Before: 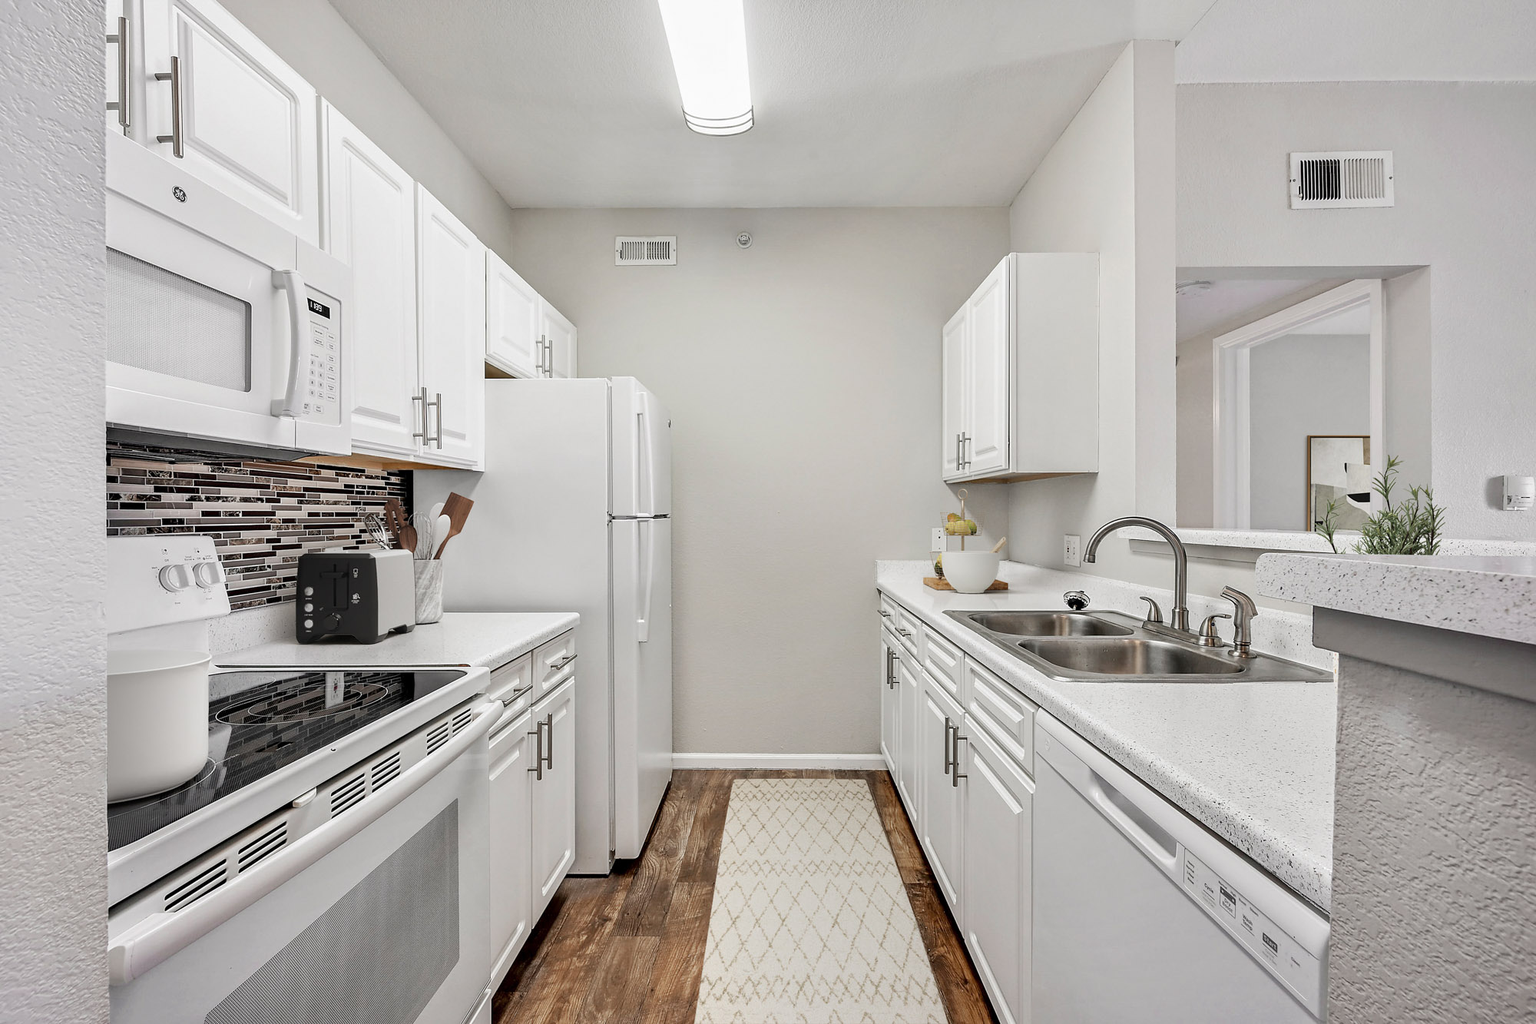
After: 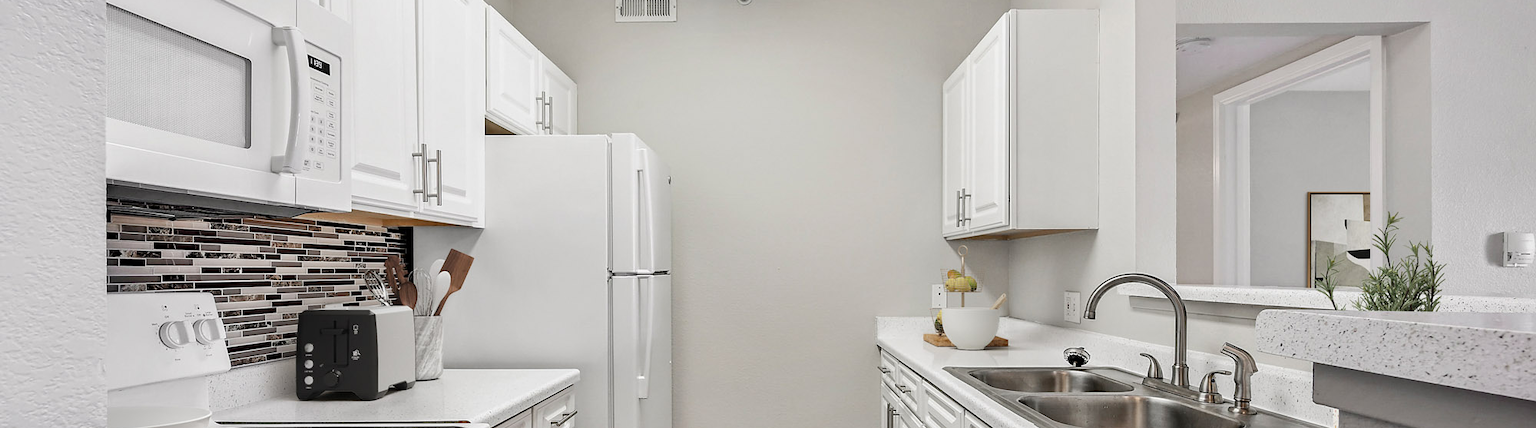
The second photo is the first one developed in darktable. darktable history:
crop and rotate: top 23.84%, bottom 34.294%
rotate and perspective: crop left 0, crop top 0
white balance: emerald 1
